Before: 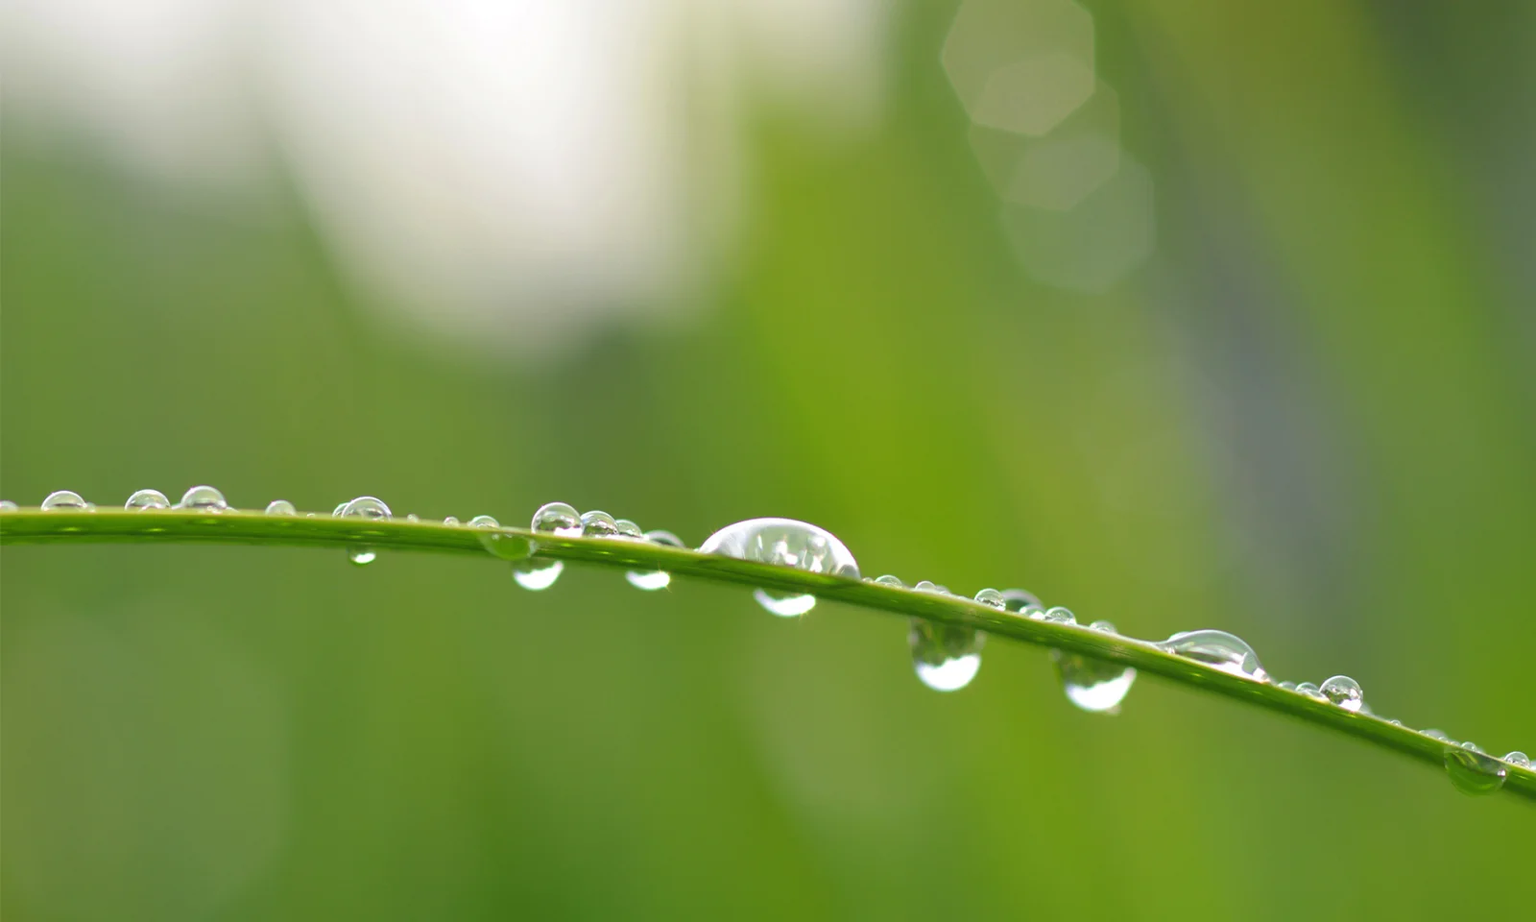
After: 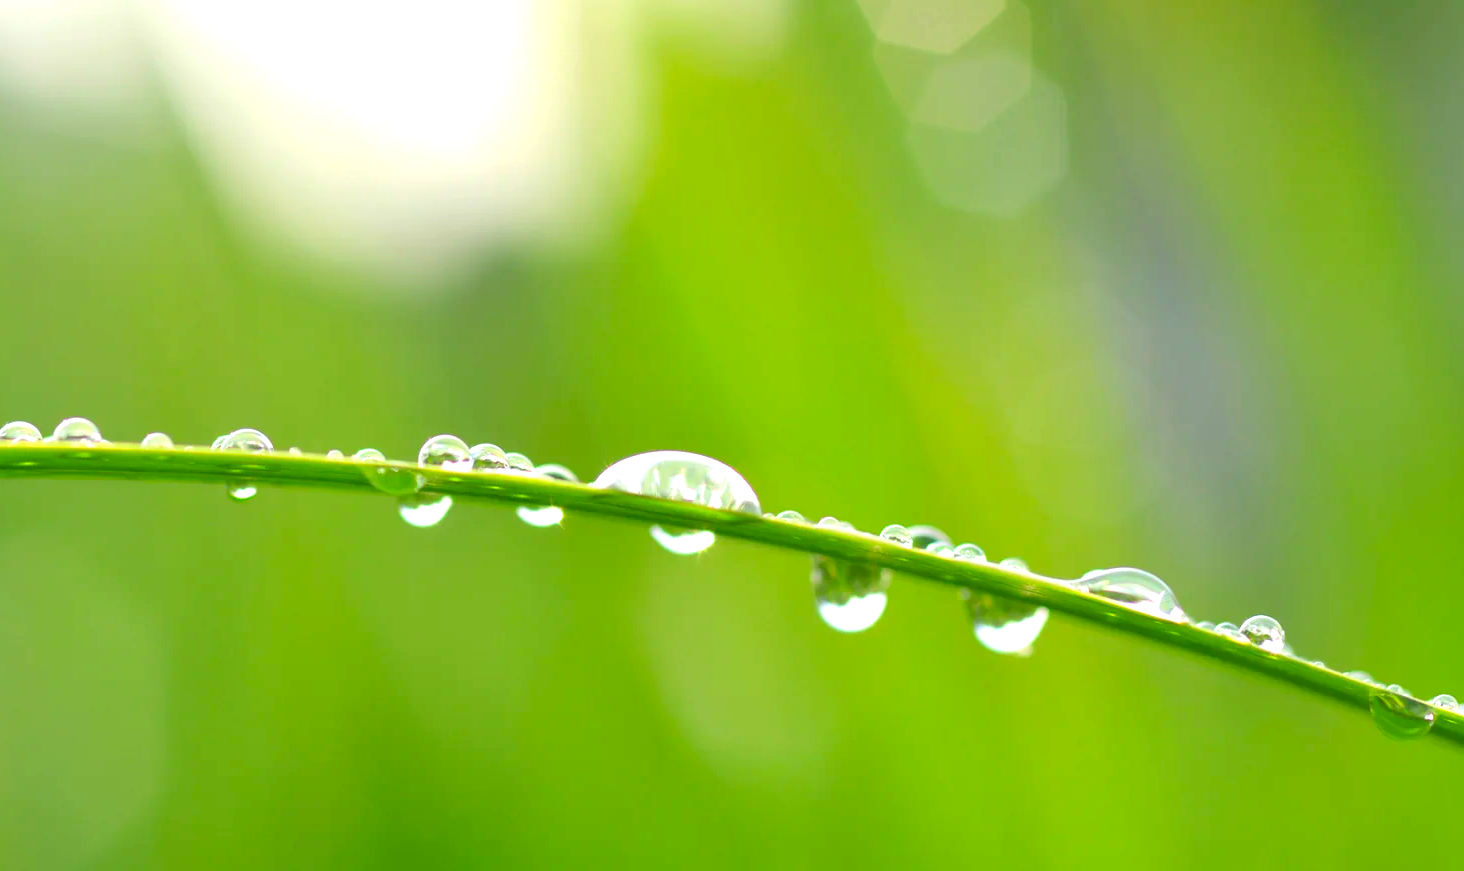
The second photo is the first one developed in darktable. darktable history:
crop and rotate: left 8.468%, top 9.178%
exposure: exposure 0.781 EV, compensate highlight preservation false
contrast brightness saturation: contrast 0.092, saturation 0.271
